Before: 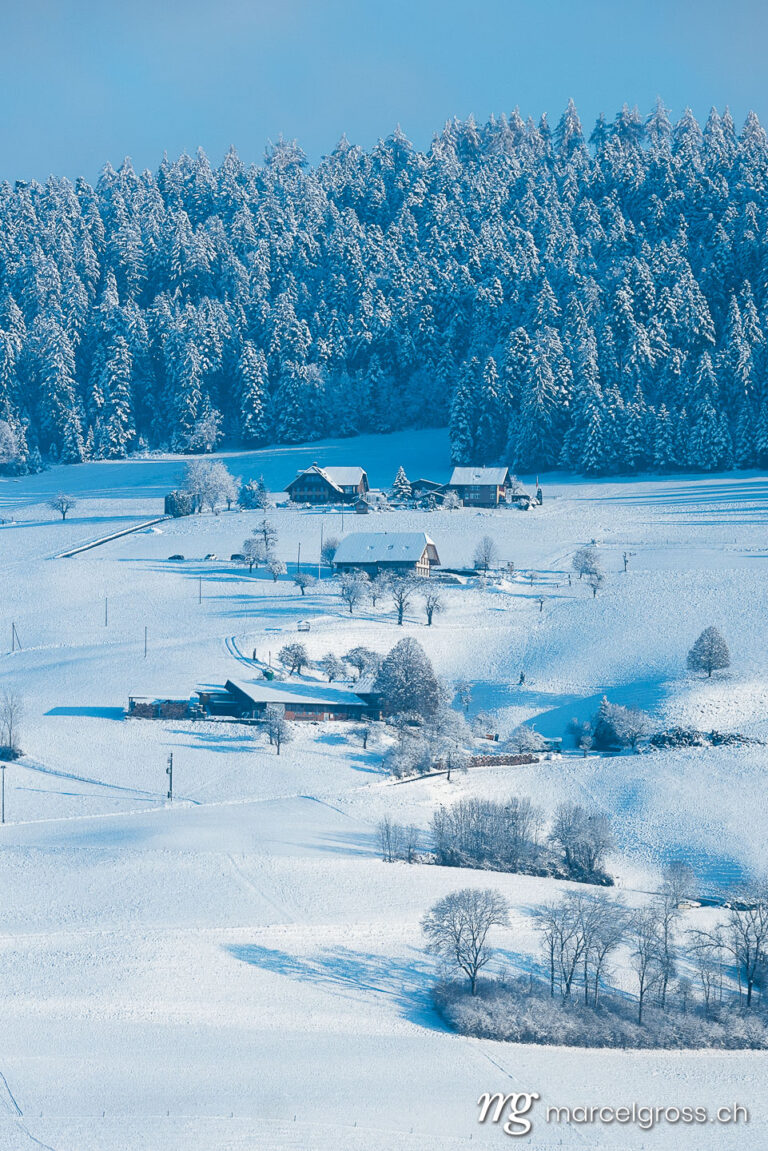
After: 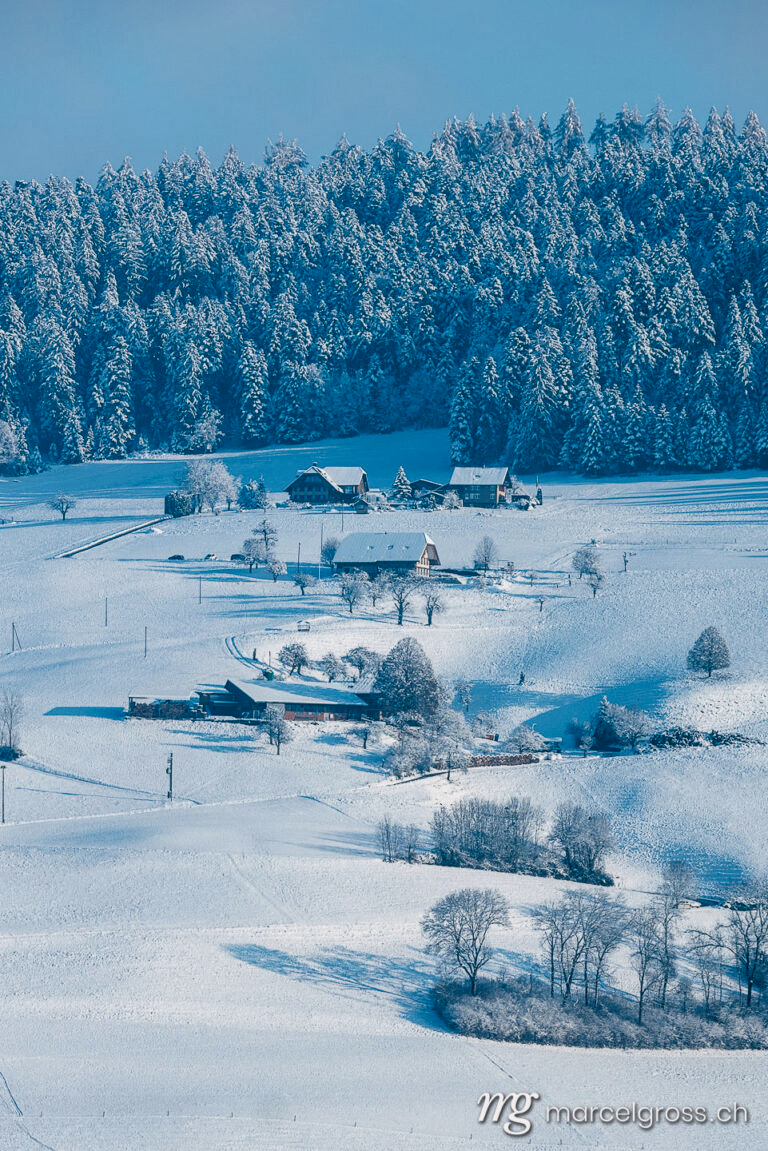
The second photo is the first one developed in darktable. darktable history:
velvia: on, module defaults
local contrast: on, module defaults
color balance rgb: shadows lift › luminance -10%, shadows lift › chroma 1%, shadows lift › hue 113°, power › luminance -15%, highlights gain › chroma 0.2%, highlights gain › hue 333°, global offset › luminance 0.5%, perceptual saturation grading › global saturation 20%, perceptual saturation grading › highlights -50%, perceptual saturation grading › shadows 25%, contrast -10%
